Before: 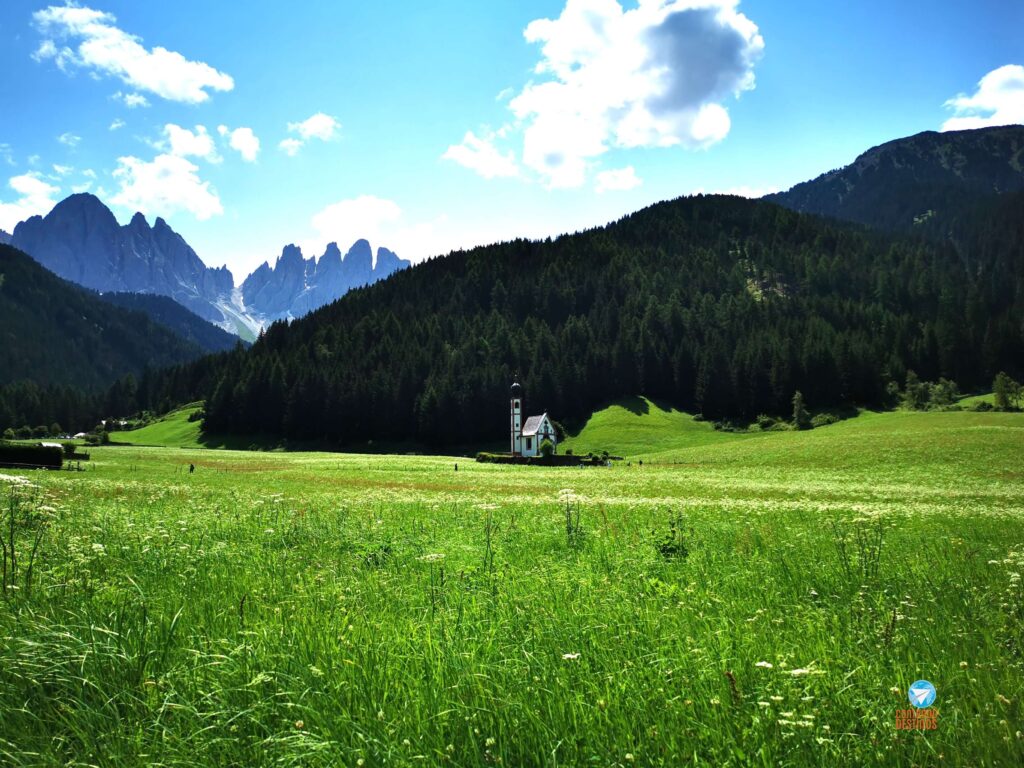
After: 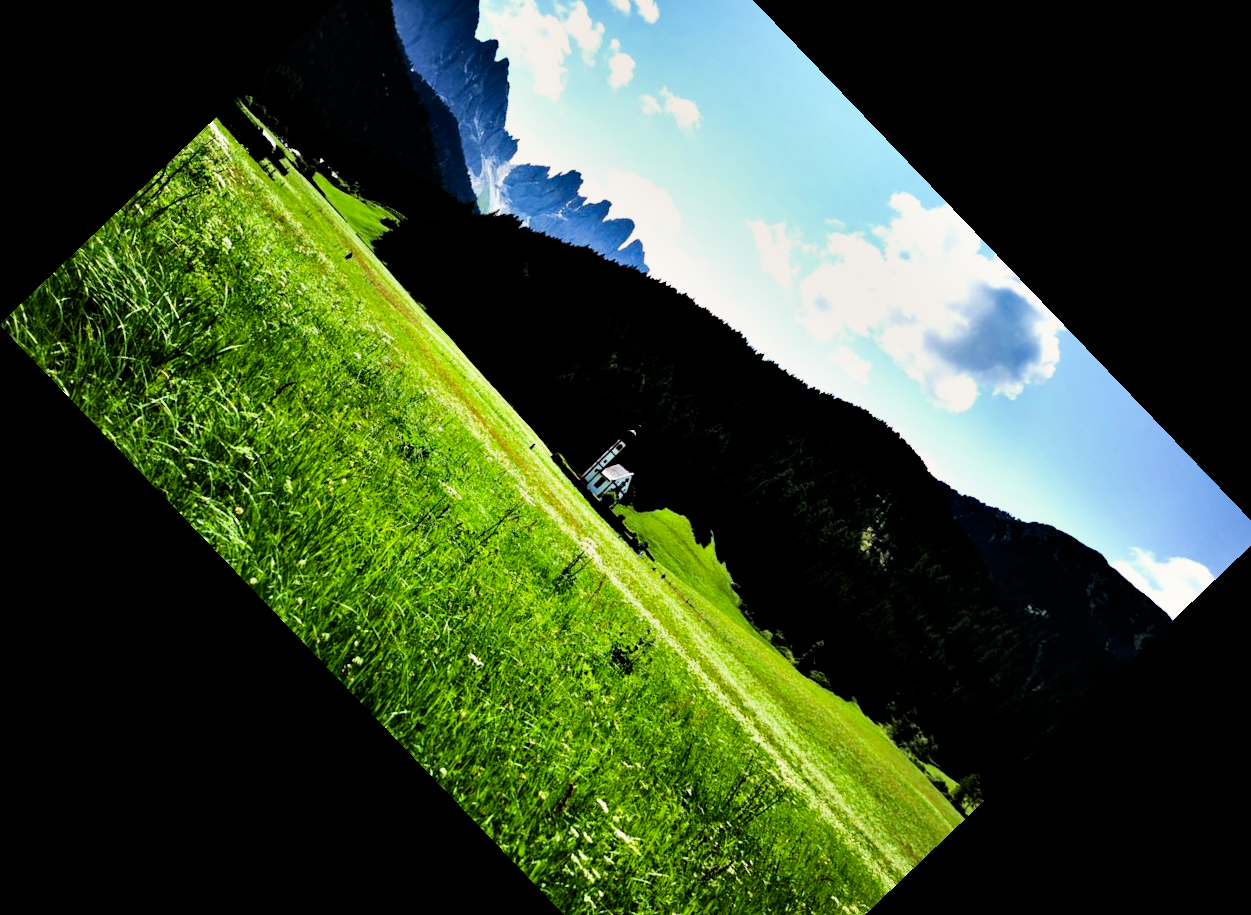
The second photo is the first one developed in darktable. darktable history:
contrast equalizer: octaves 7, y [[0.6 ×6], [0.55 ×6], [0 ×6], [0 ×6], [0 ×6]]
color calibration: output colorfulness [0, 0.315, 0, 0], x 0.341, y 0.355, temperature 5166 K
white balance: emerald 1
crop and rotate: angle -46.26°, top 16.234%, right 0.912%, bottom 11.704%
contrast brightness saturation: contrast 0.03, brightness -0.04
filmic rgb: black relative exposure -5 EV, hardness 2.88, contrast 1.4, highlights saturation mix -30%
